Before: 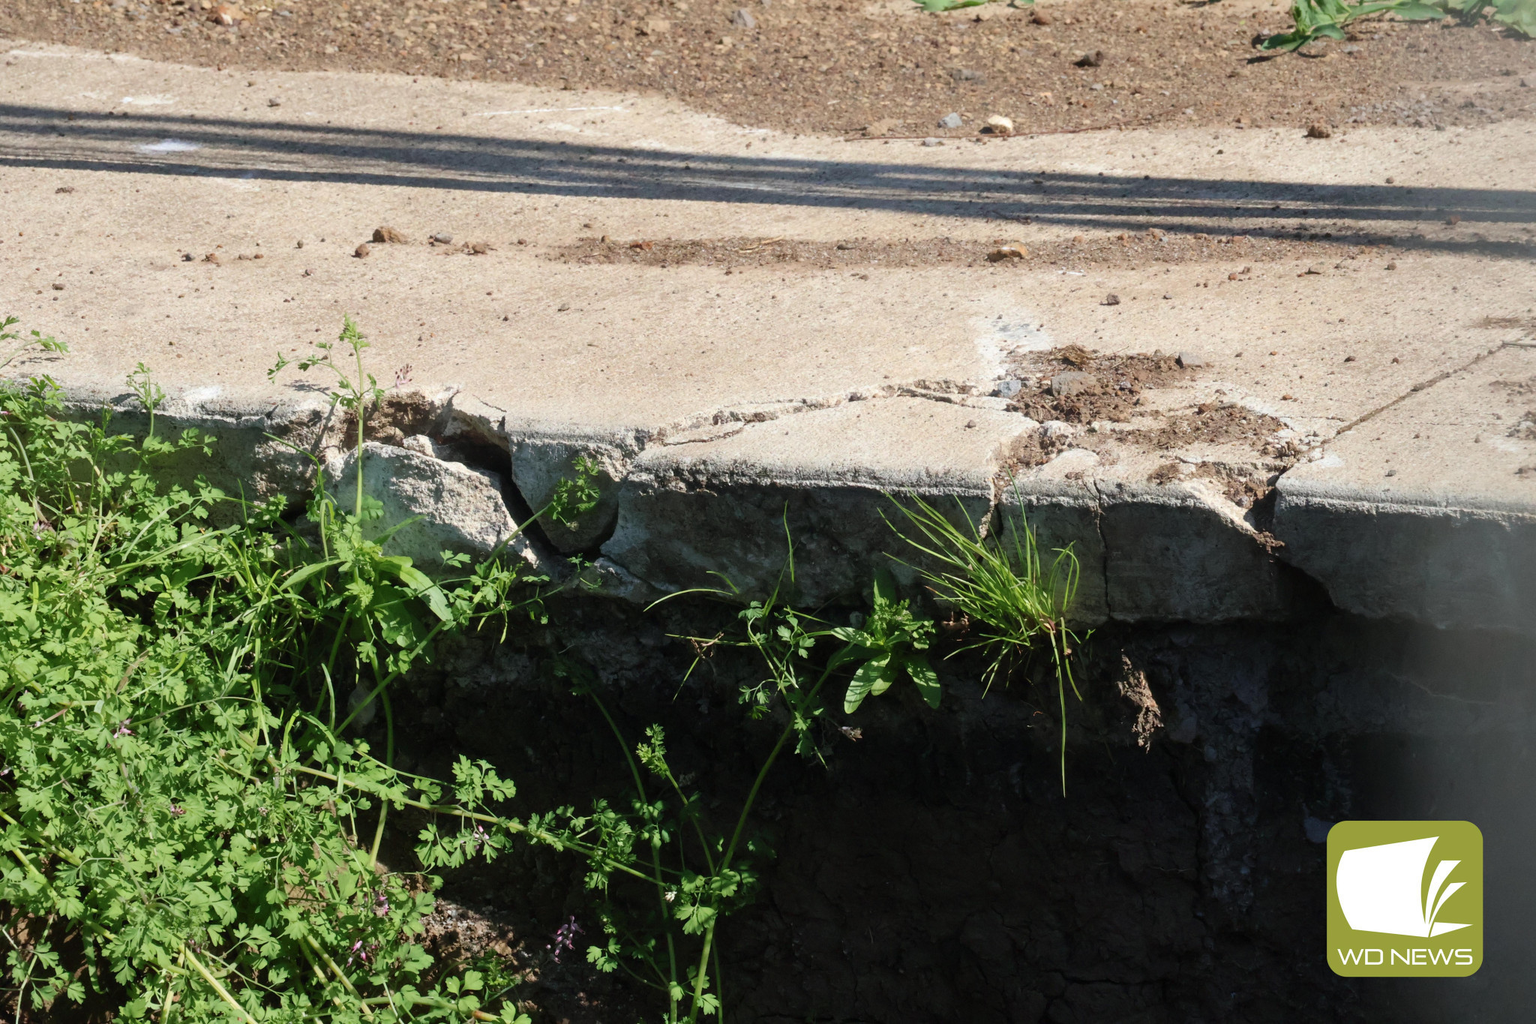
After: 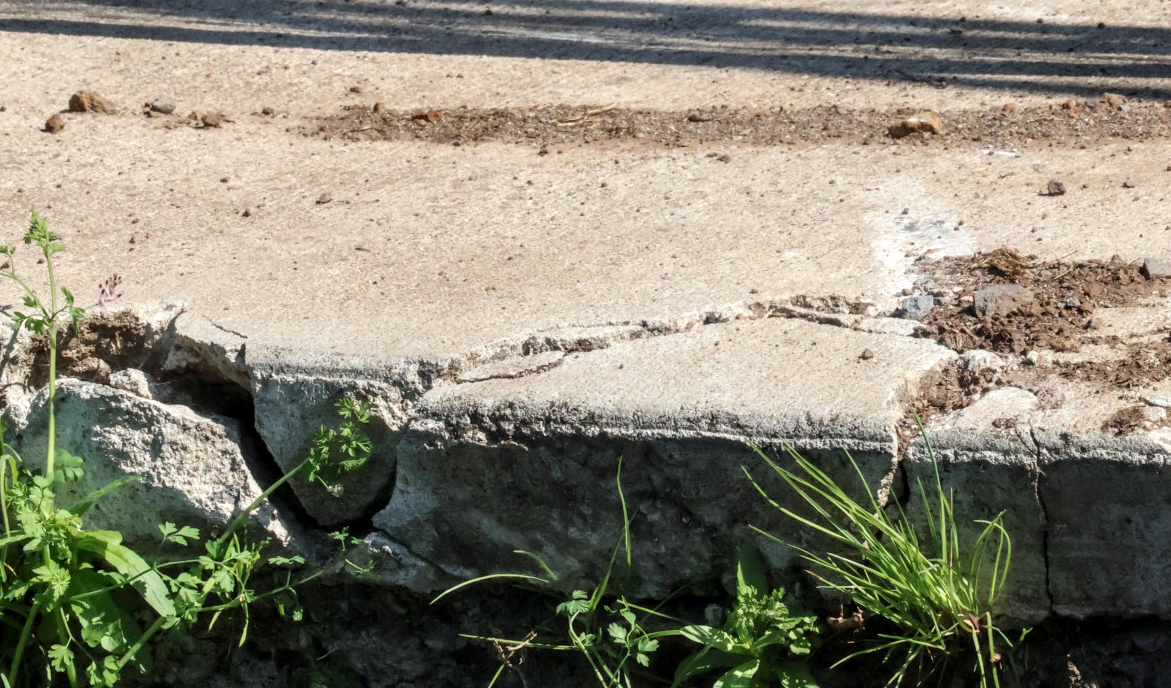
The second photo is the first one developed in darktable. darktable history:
local contrast: detail 142%
rgb levels: preserve colors max RGB
crop: left 20.932%, top 15.471%, right 21.848%, bottom 34.081%
